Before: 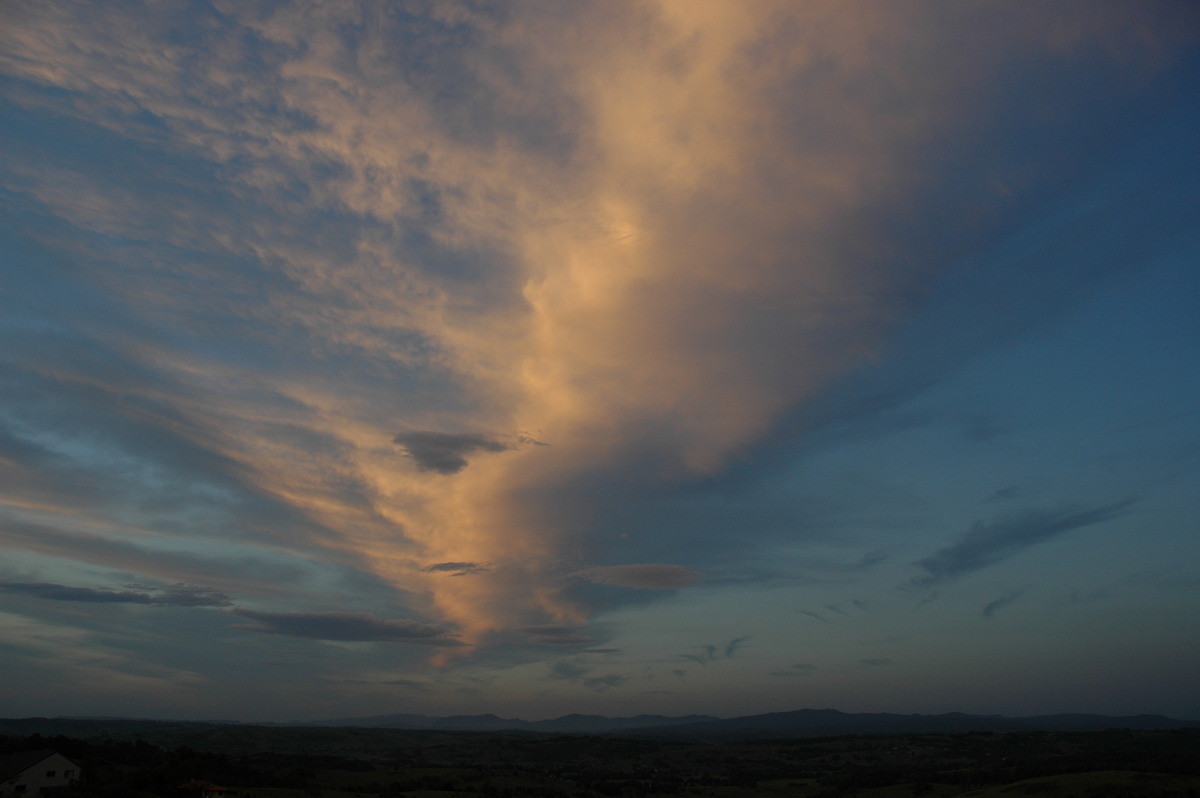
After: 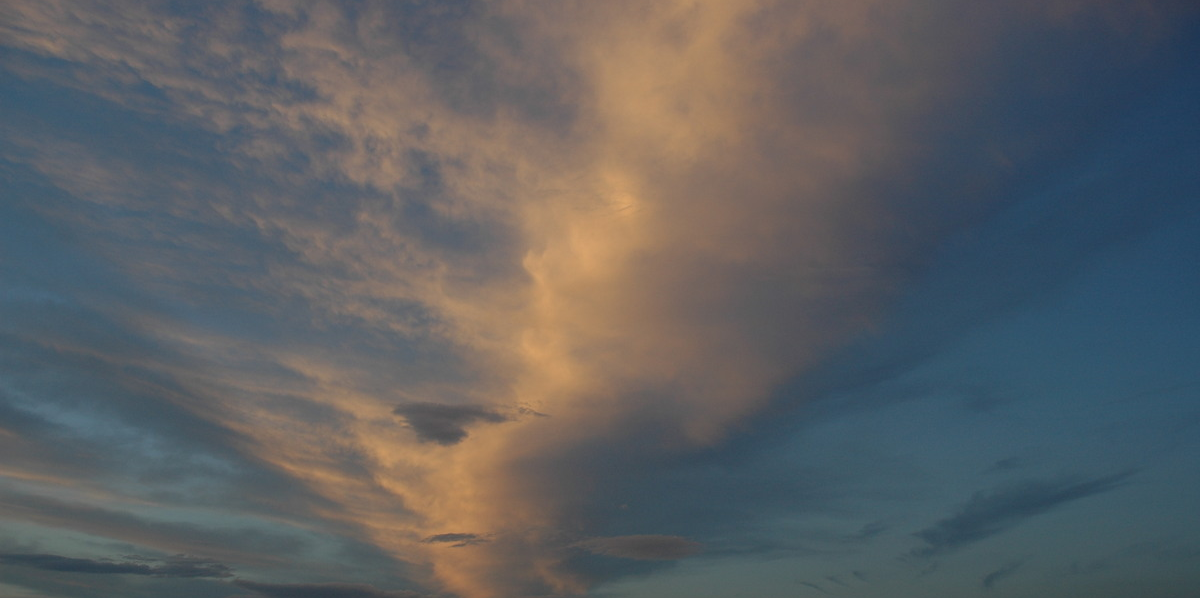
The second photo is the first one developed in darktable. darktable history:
crop: top 3.706%, bottom 21.314%
